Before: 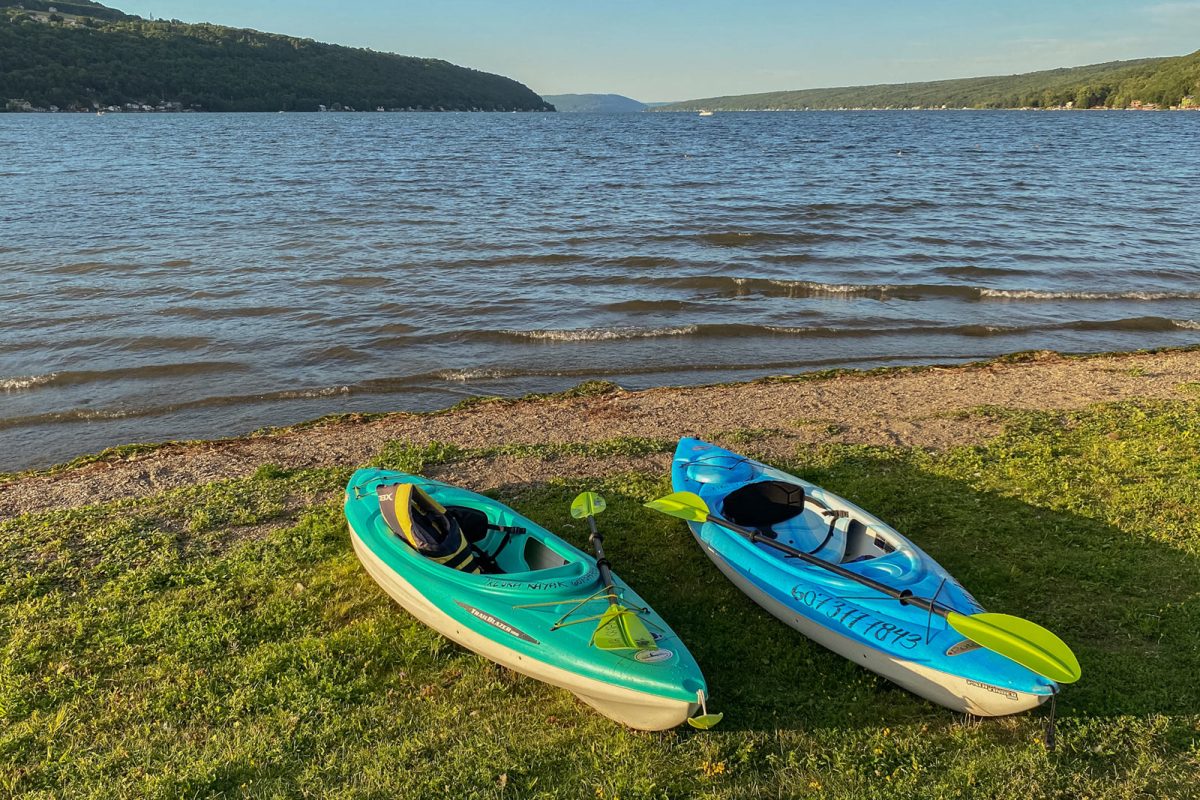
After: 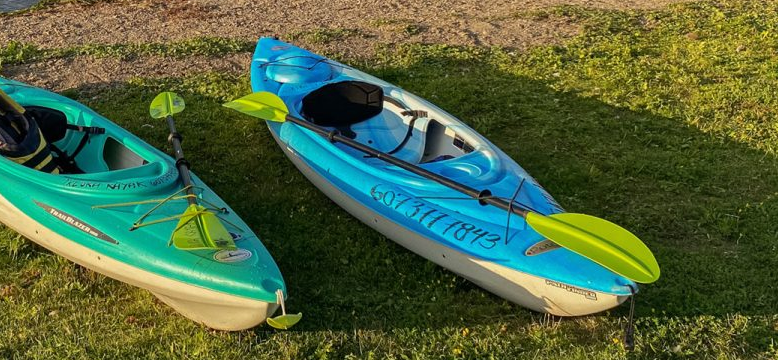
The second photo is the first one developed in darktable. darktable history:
crop and rotate: left 35.167%, top 50.001%, bottom 4.948%
shadows and highlights: shadows 20.11, highlights -20.92, soften with gaussian
